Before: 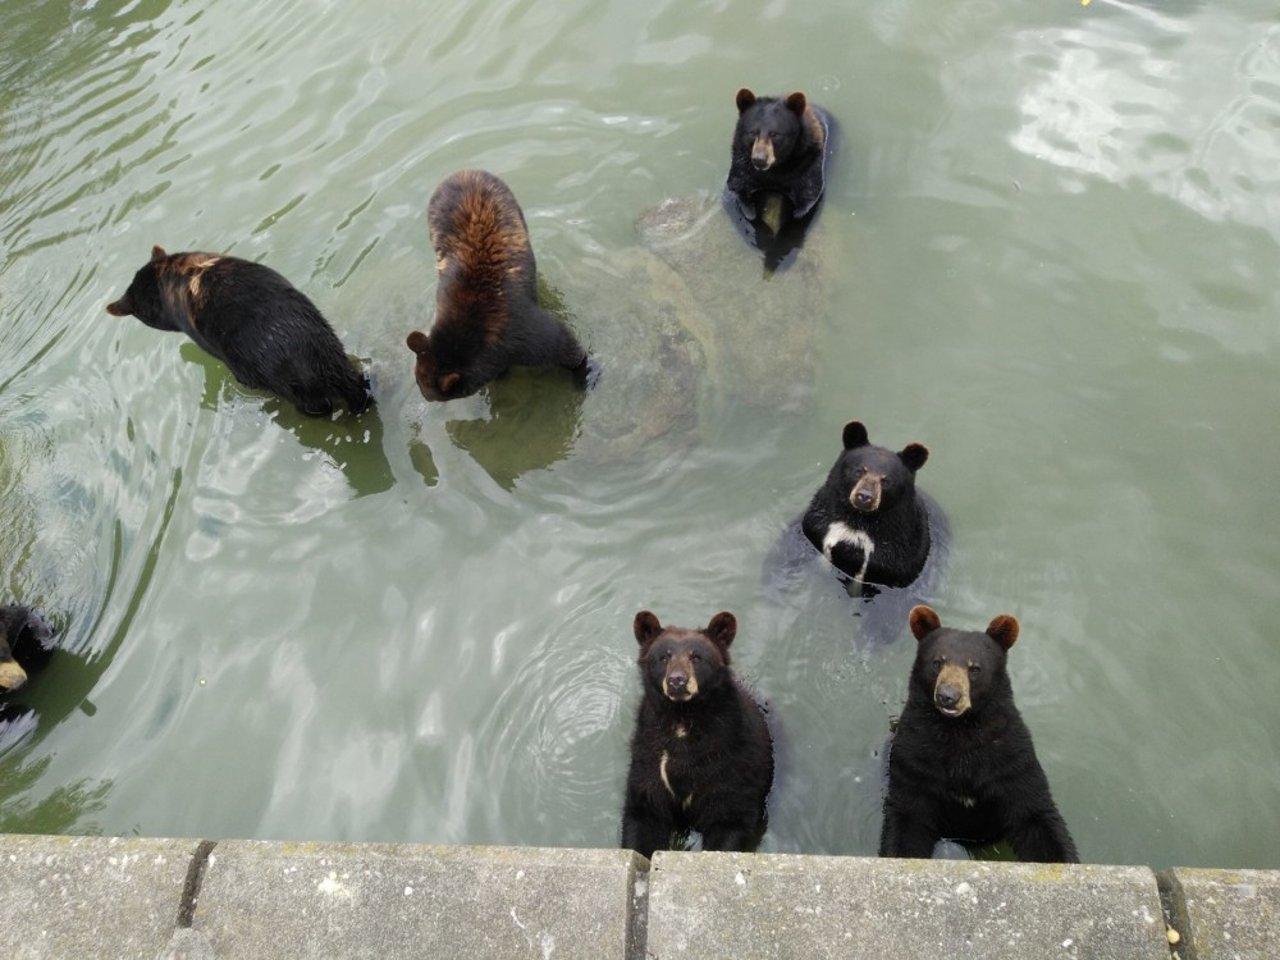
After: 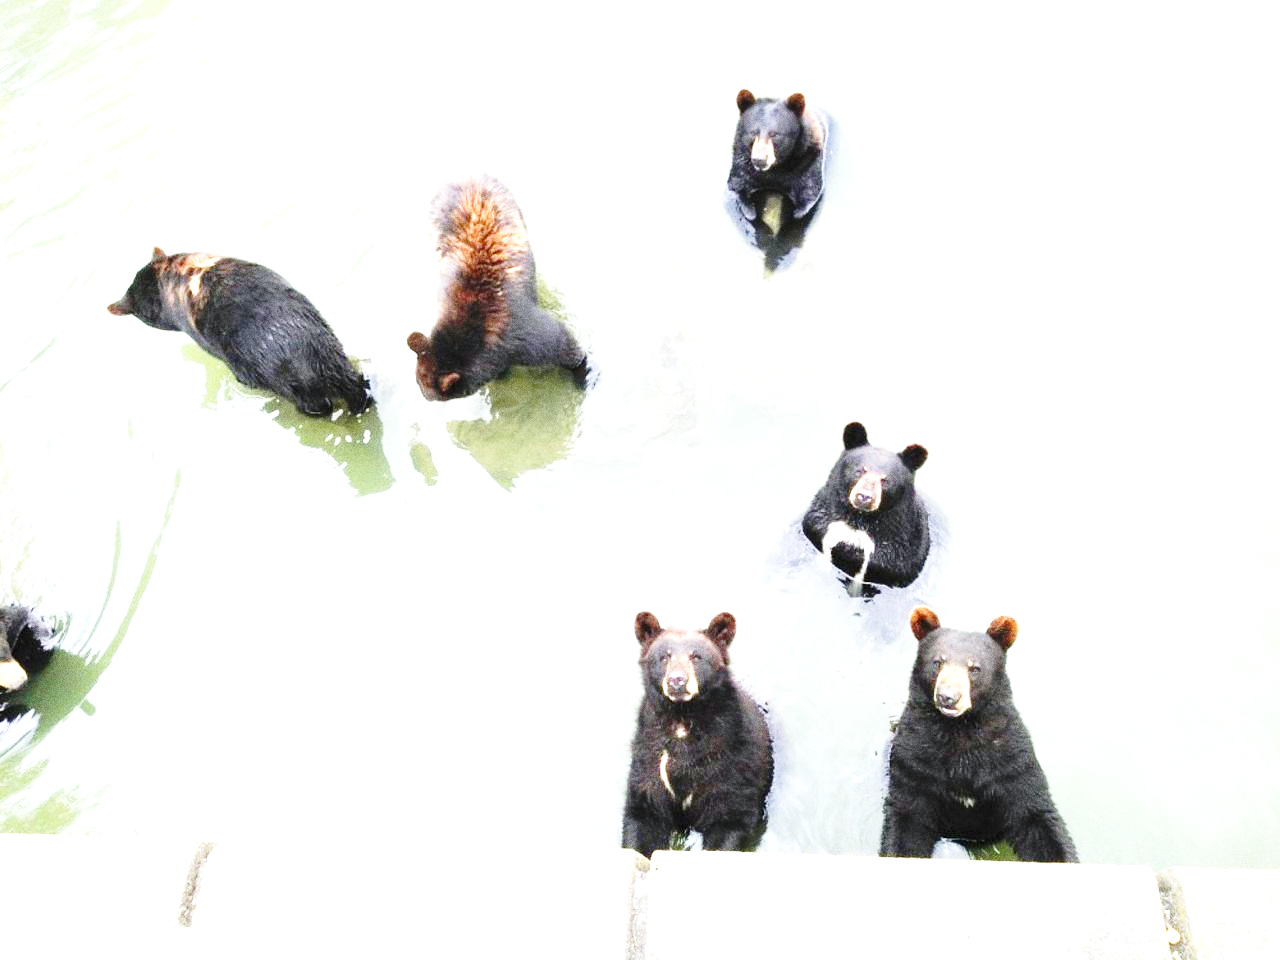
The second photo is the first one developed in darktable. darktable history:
grain: coarseness 11.82 ISO, strength 36.67%, mid-tones bias 74.17%
exposure: black level correction 0, exposure 2.138 EV, compensate exposure bias true, compensate highlight preservation false
base curve: curves: ch0 [(0, 0) (0.028, 0.03) (0.121, 0.232) (0.46, 0.748) (0.859, 0.968) (1, 1)], preserve colors none
white balance: red 0.983, blue 1.036
